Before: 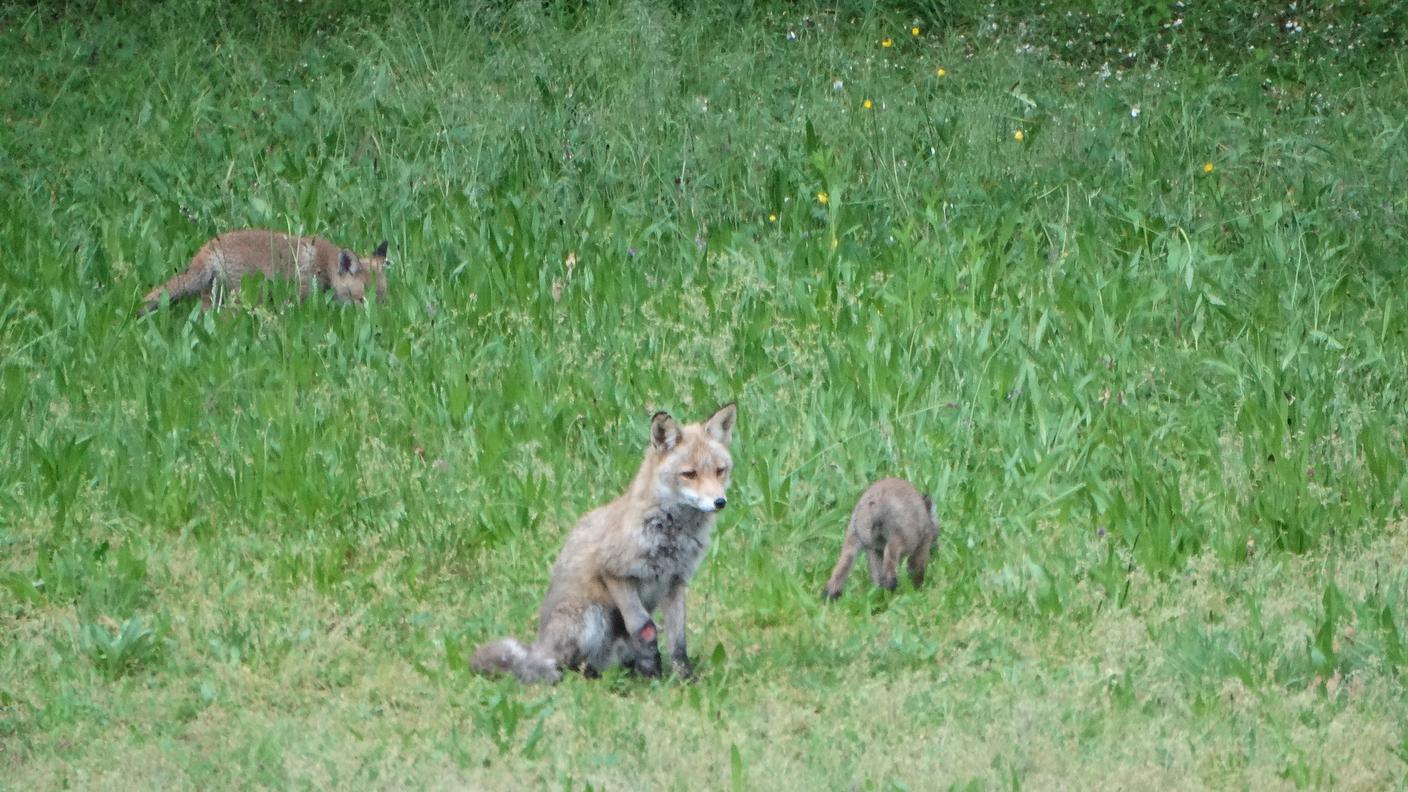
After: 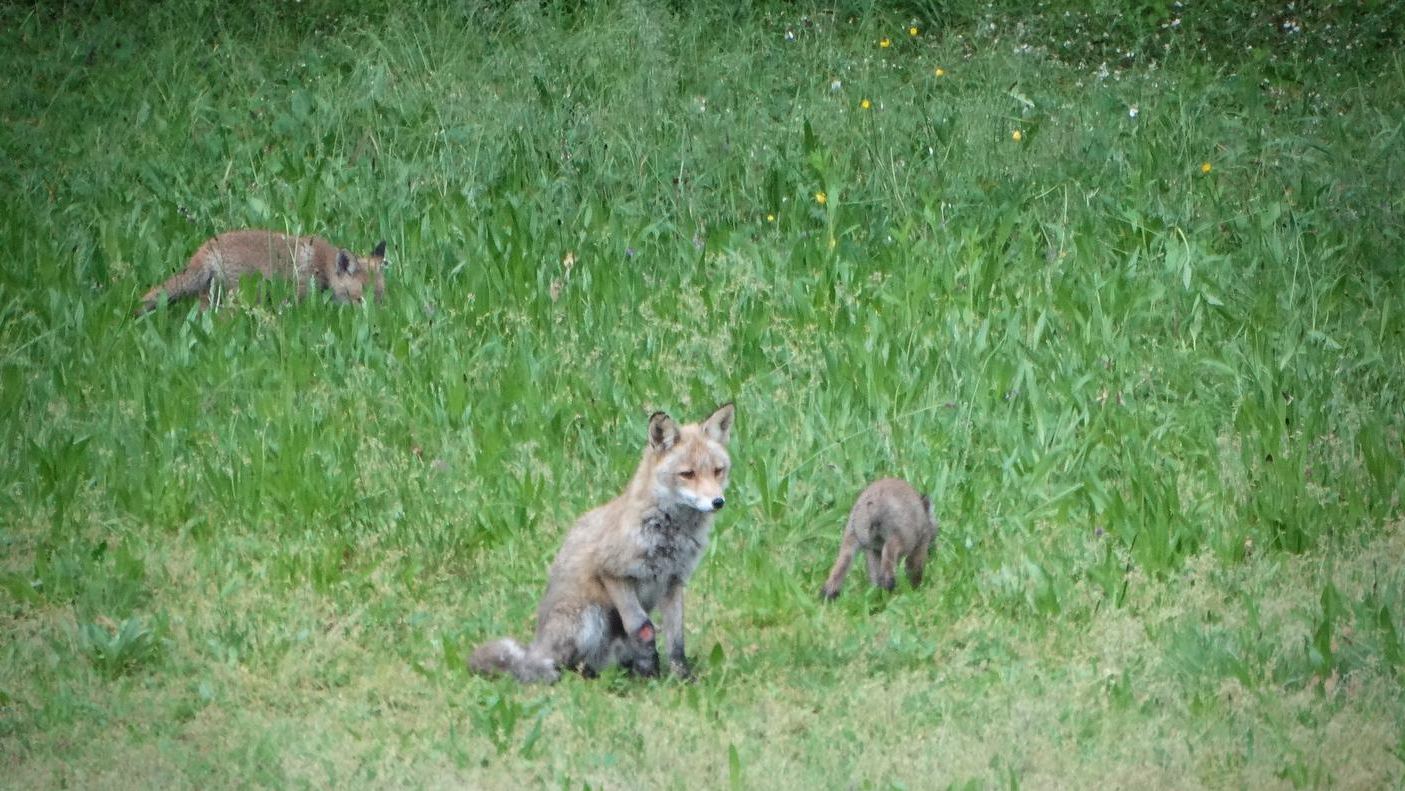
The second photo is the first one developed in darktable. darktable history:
vignetting: fall-off start 69.33%, fall-off radius 30.13%, brightness -0.365, saturation 0.018, width/height ratio 0.985, shape 0.848, unbound false
crop: left 0.182%
